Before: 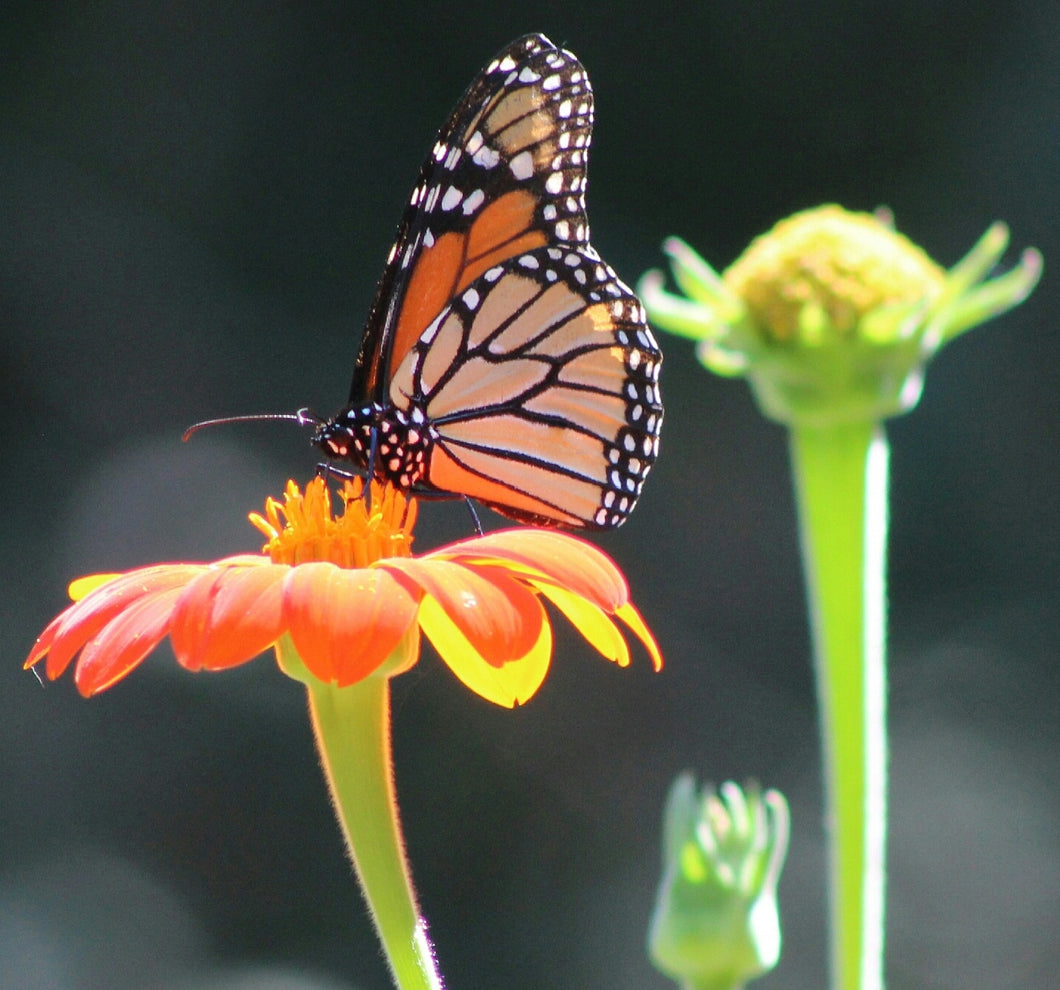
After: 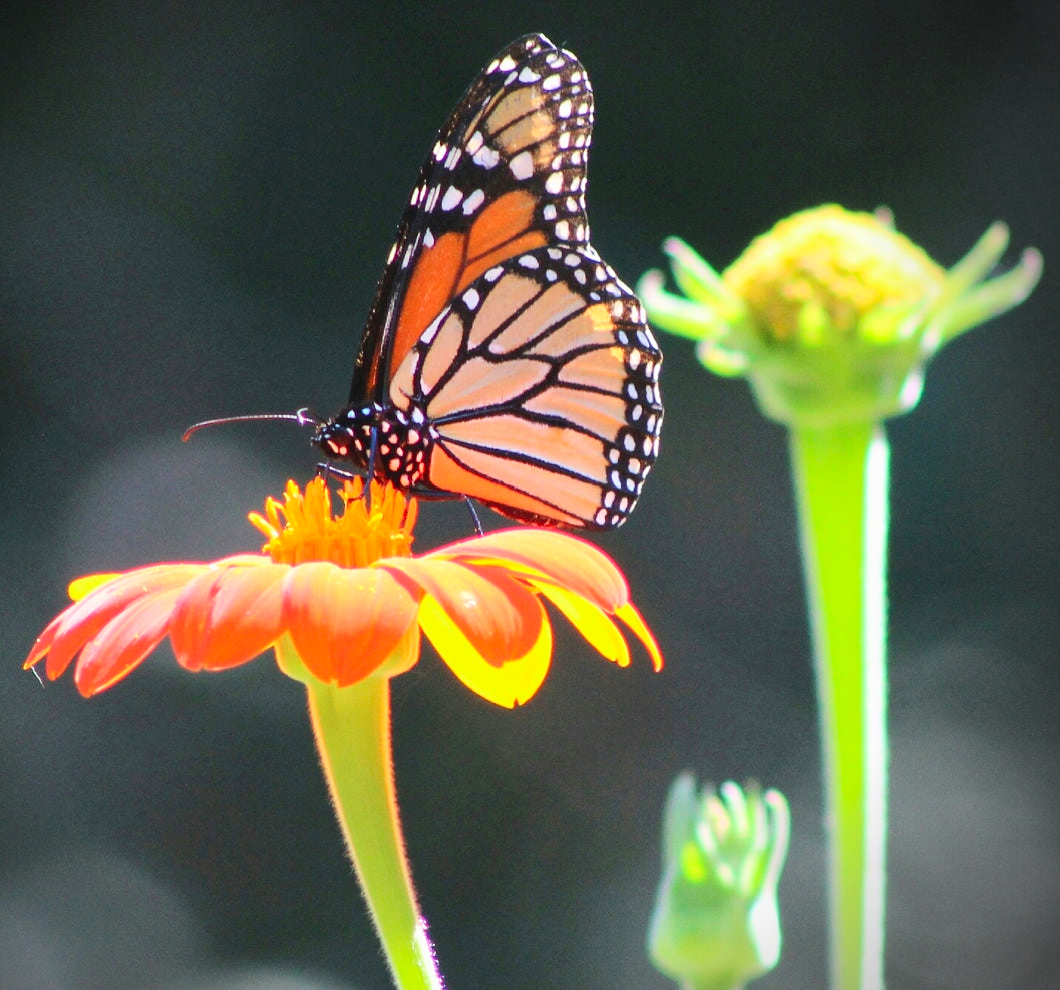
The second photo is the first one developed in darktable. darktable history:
vignetting: fall-off start 91.75%, brightness -0.62, saturation -0.674, center (-0.147, 0.013)
contrast brightness saturation: contrast 0.199, brightness 0.162, saturation 0.226
tone equalizer: -7 EV 0.218 EV, -6 EV 0.132 EV, -5 EV 0.111 EV, -4 EV 0.06 EV, -2 EV -0.029 EV, -1 EV -0.058 EV, +0 EV -0.089 EV
